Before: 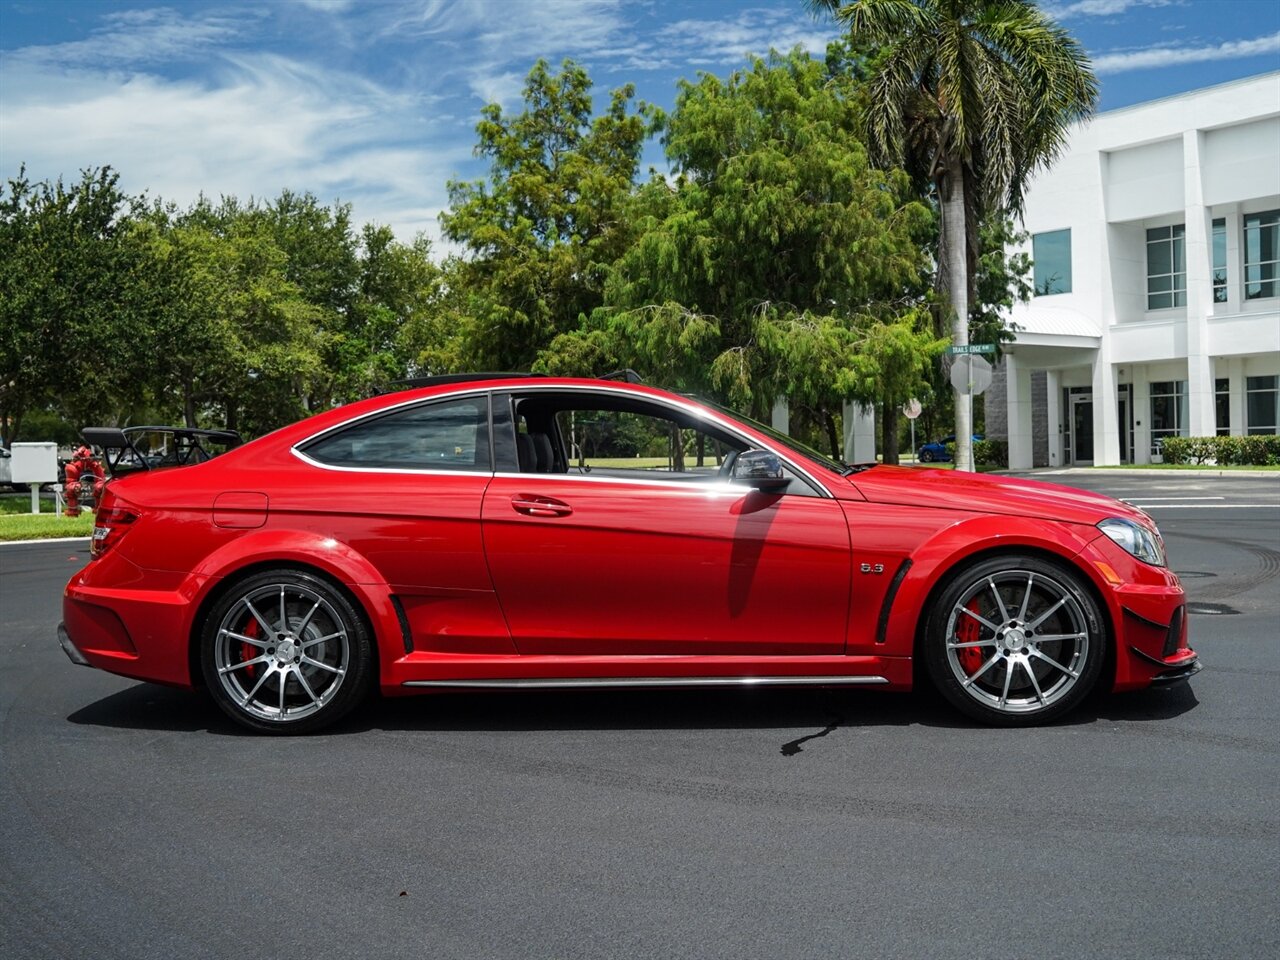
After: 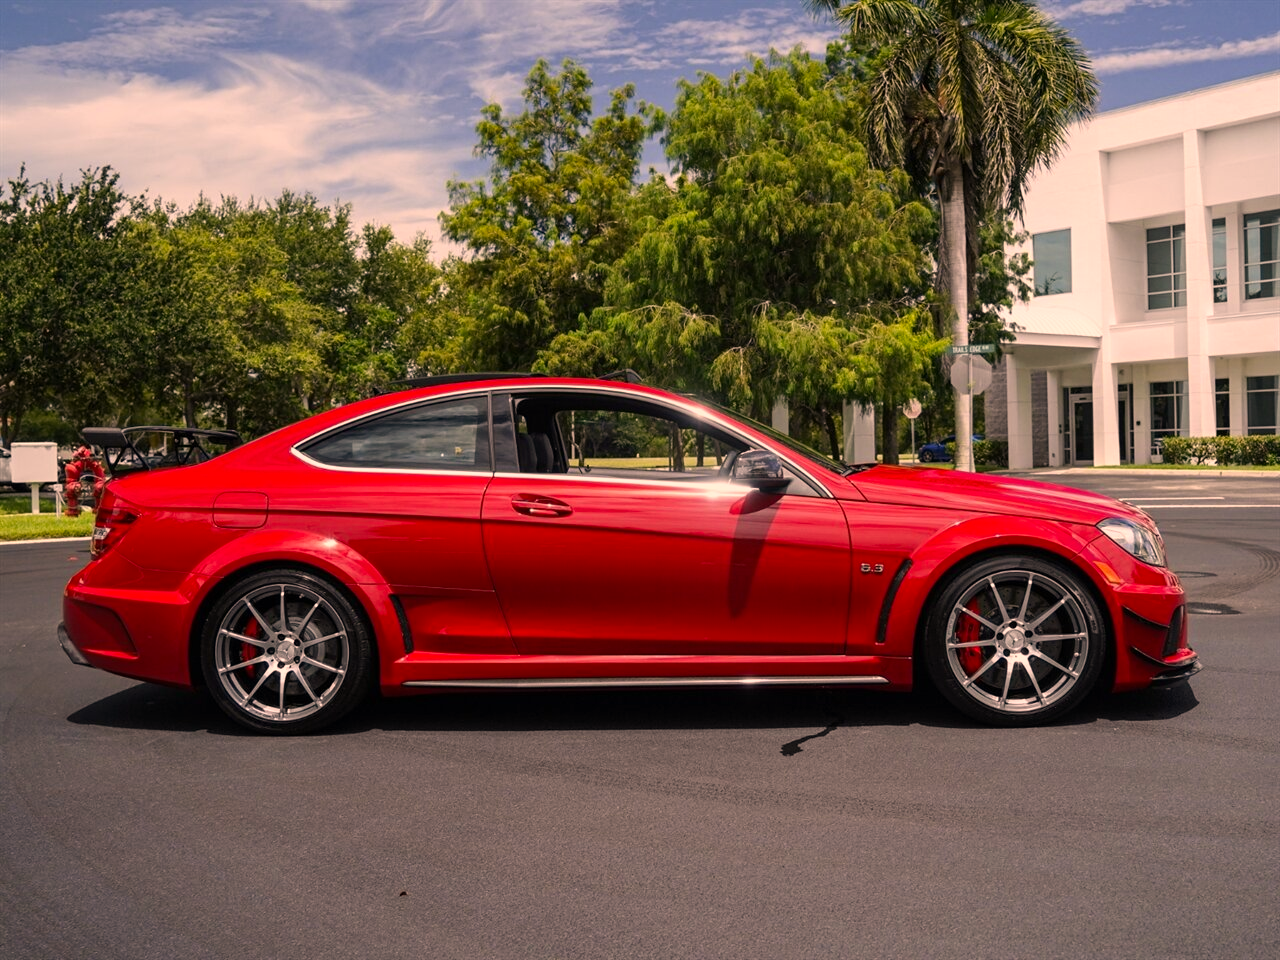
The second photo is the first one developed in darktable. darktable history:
color correction: highlights a* 20.41, highlights b* 19.85
